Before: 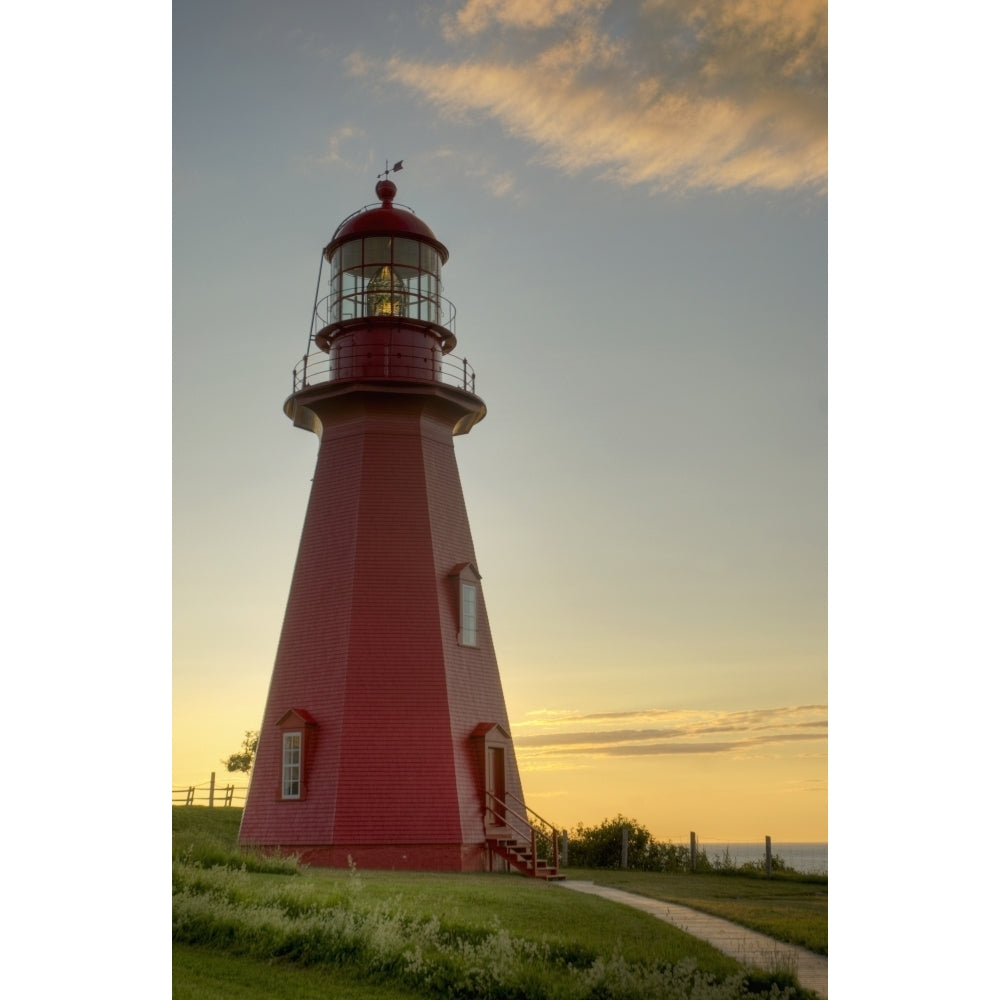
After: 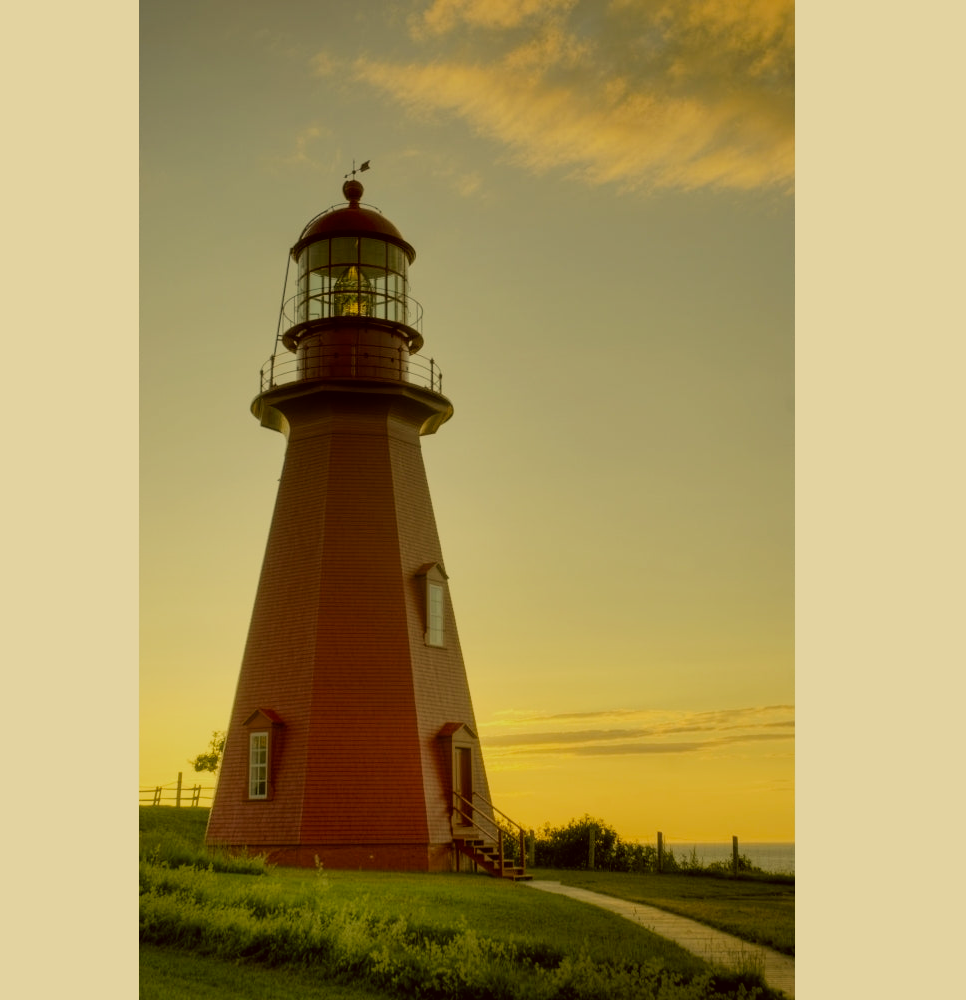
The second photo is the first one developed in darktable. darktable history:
crop and rotate: left 3.382%
filmic rgb: black relative exposure -7.65 EV, white relative exposure 4.56 EV, hardness 3.61
color correction: highlights a* 0.156, highlights b* 28.81, shadows a* -0.293, shadows b* 21.64
